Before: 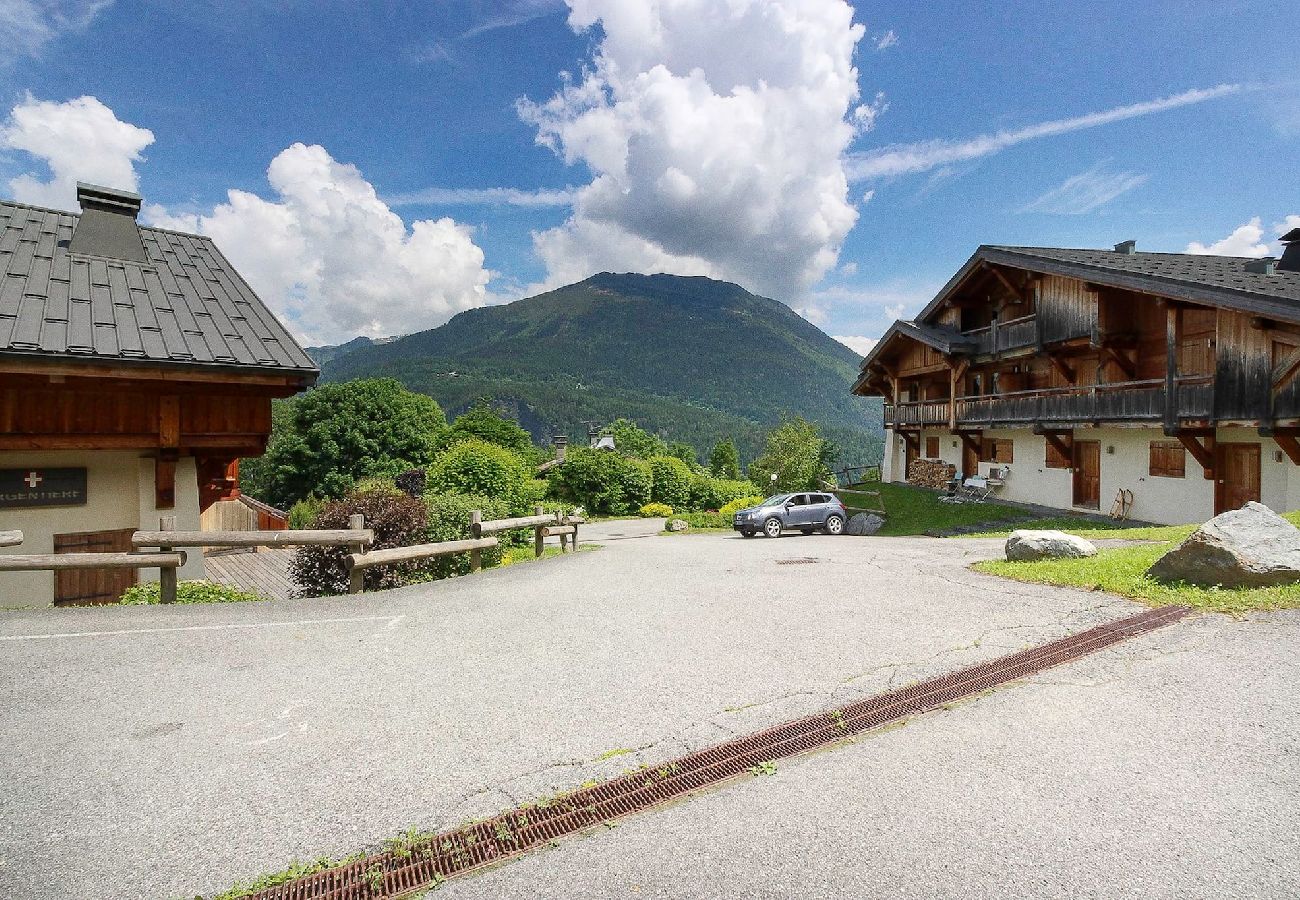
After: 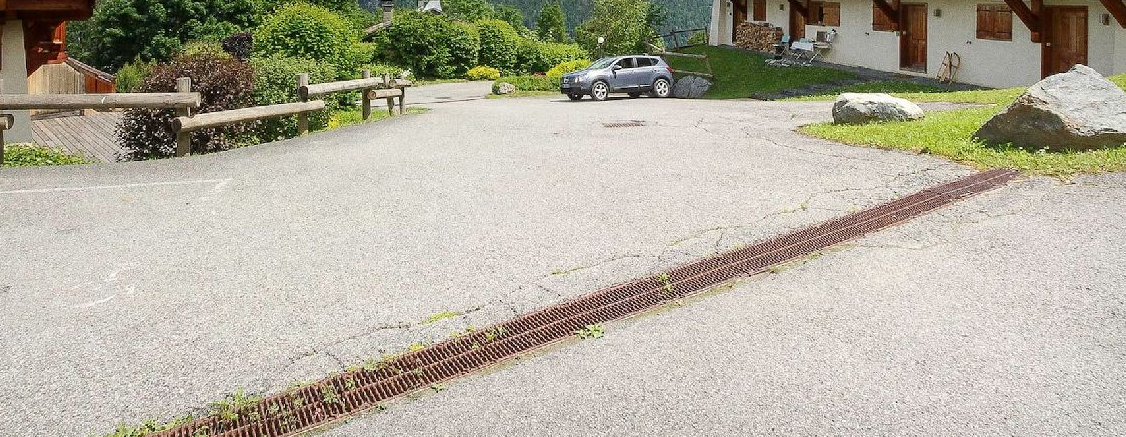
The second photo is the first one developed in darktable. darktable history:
crop and rotate: left 13.313%, top 48.624%, bottom 2.795%
